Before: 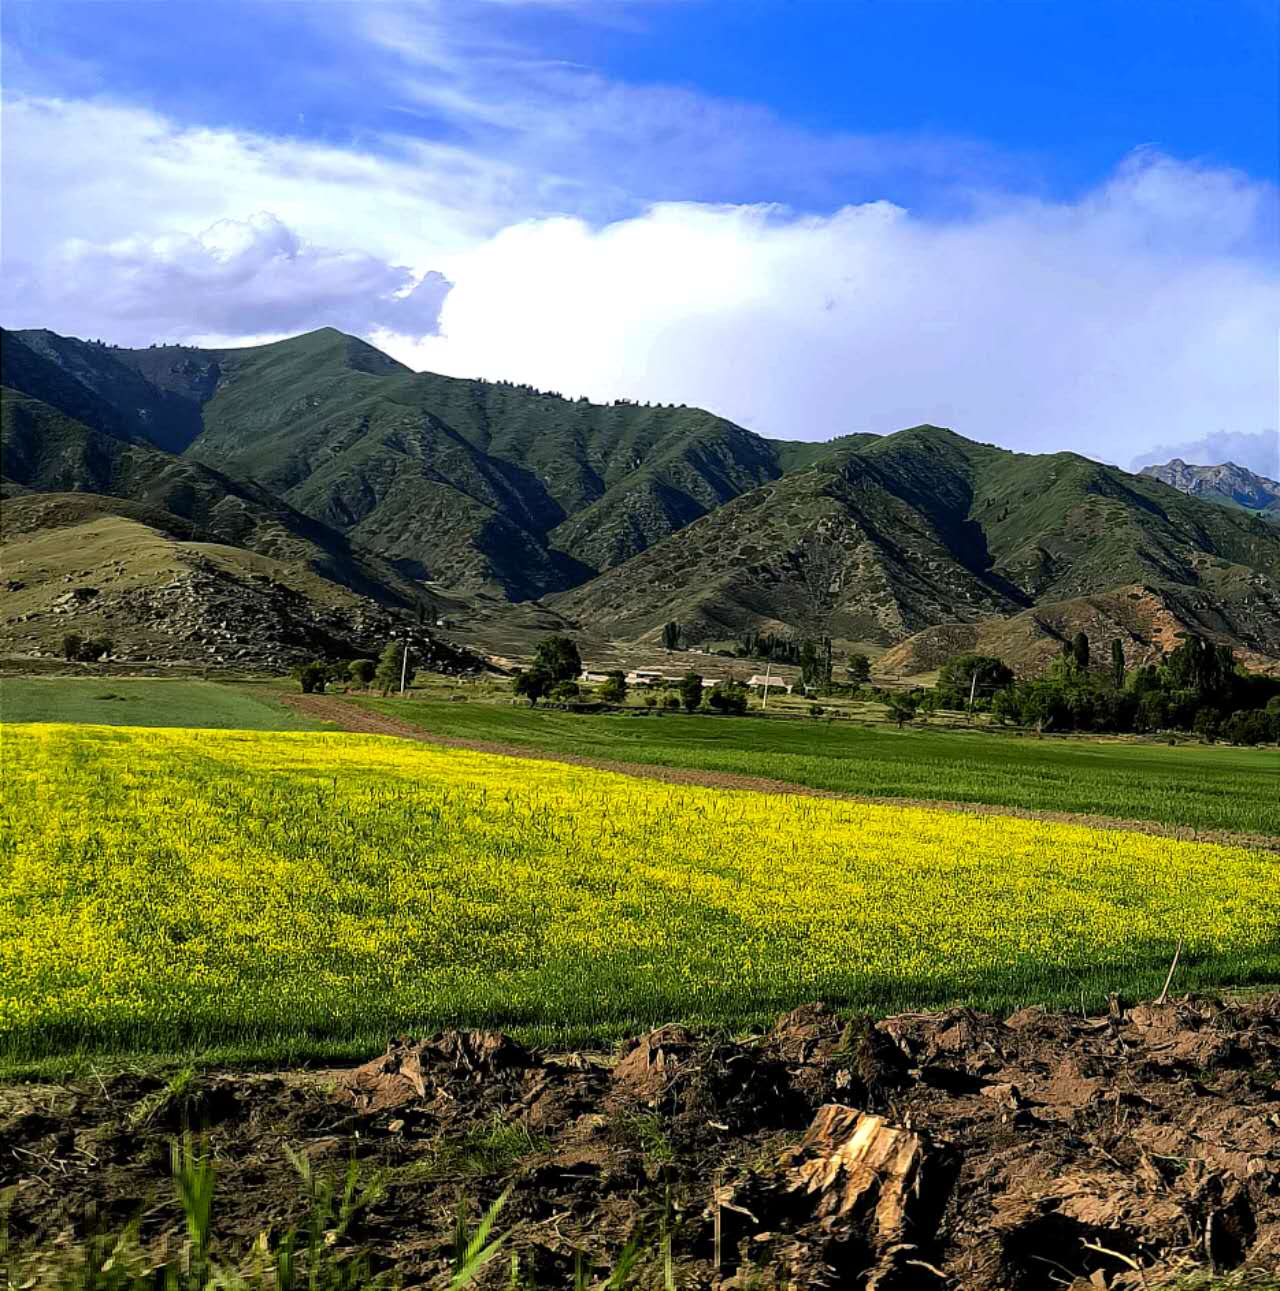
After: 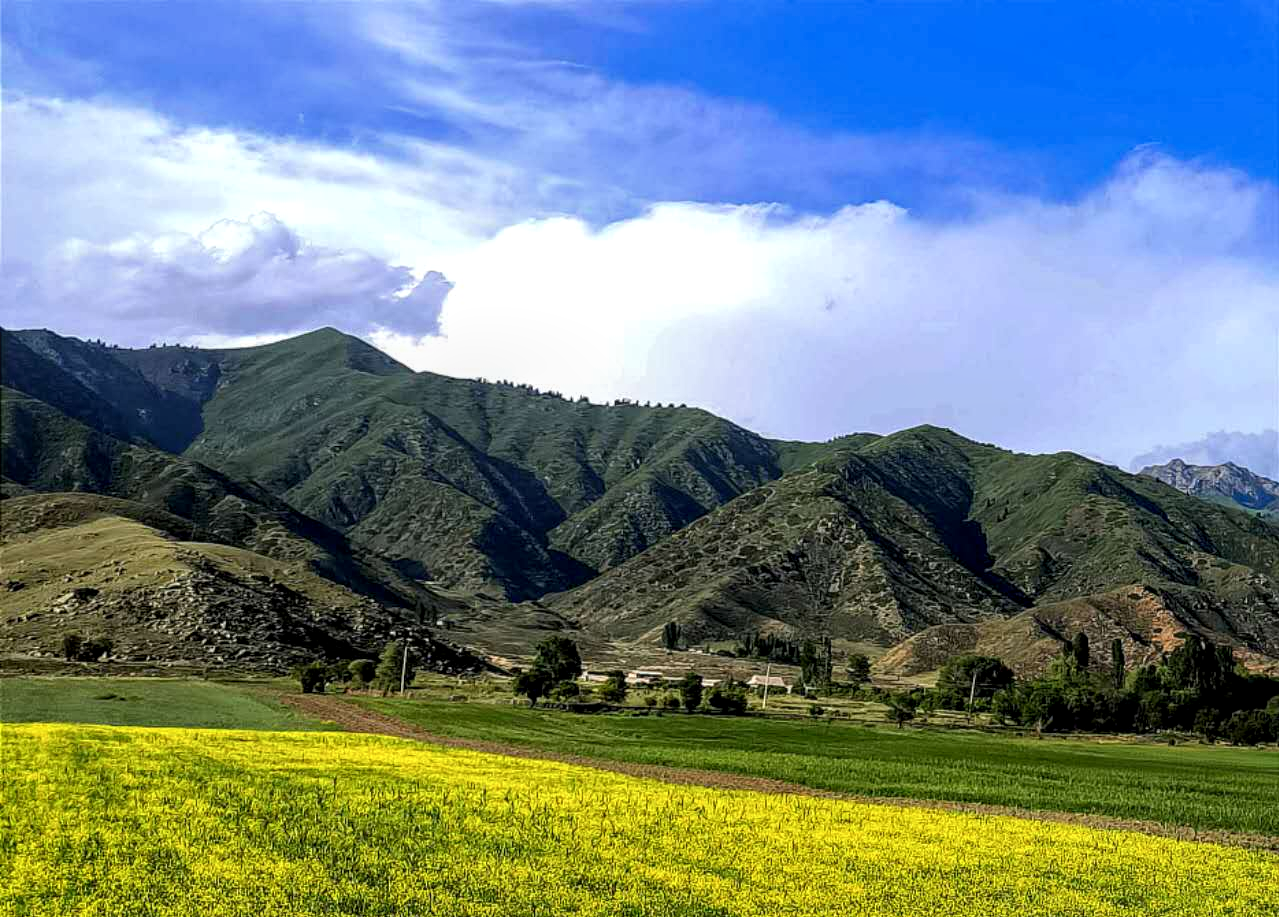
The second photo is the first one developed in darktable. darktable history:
crop: right 0%, bottom 28.901%
local contrast: detail 130%
tone equalizer: edges refinement/feathering 500, mask exposure compensation -1.57 EV, preserve details no
